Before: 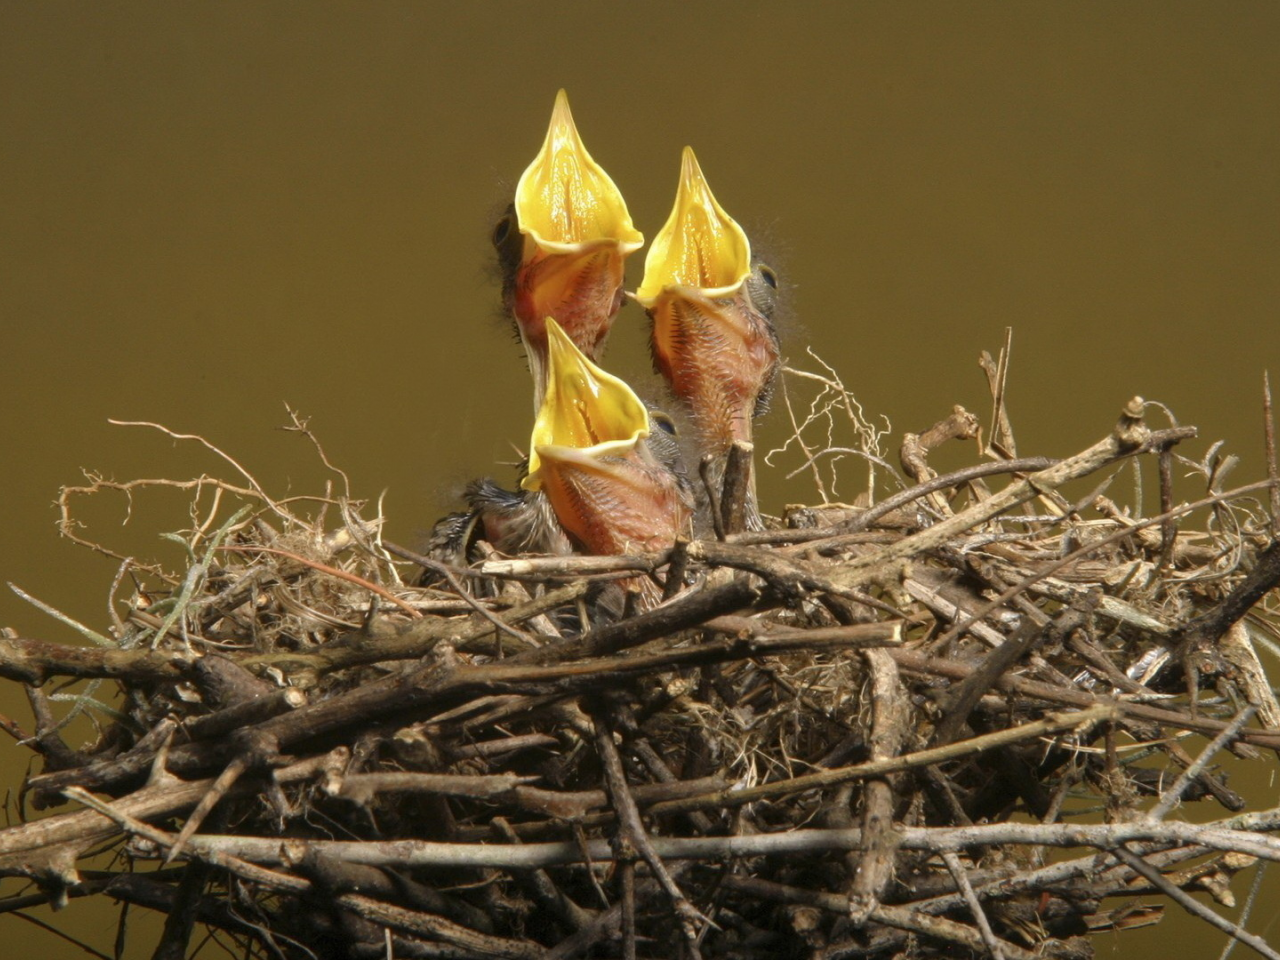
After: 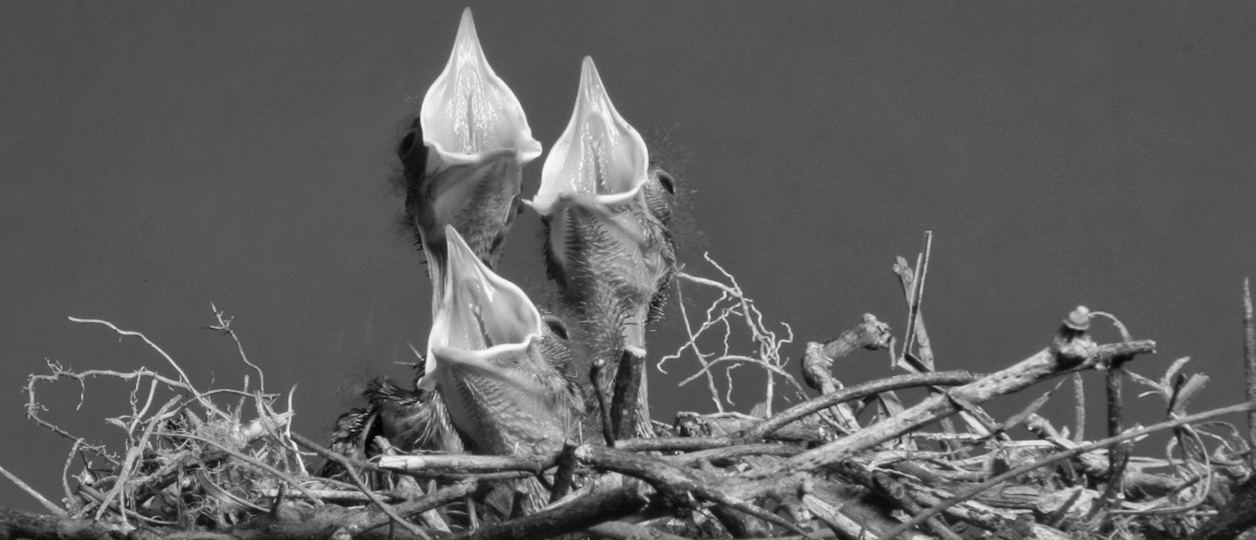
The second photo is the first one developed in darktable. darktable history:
monochrome: a -92.57, b 58.91
rotate and perspective: rotation 1.69°, lens shift (vertical) -0.023, lens shift (horizontal) -0.291, crop left 0.025, crop right 0.988, crop top 0.092, crop bottom 0.842
contrast brightness saturation: saturation -0.05
crop and rotate: top 4.848%, bottom 29.503%
local contrast: mode bilateral grid, contrast 20, coarseness 50, detail 161%, midtone range 0.2
